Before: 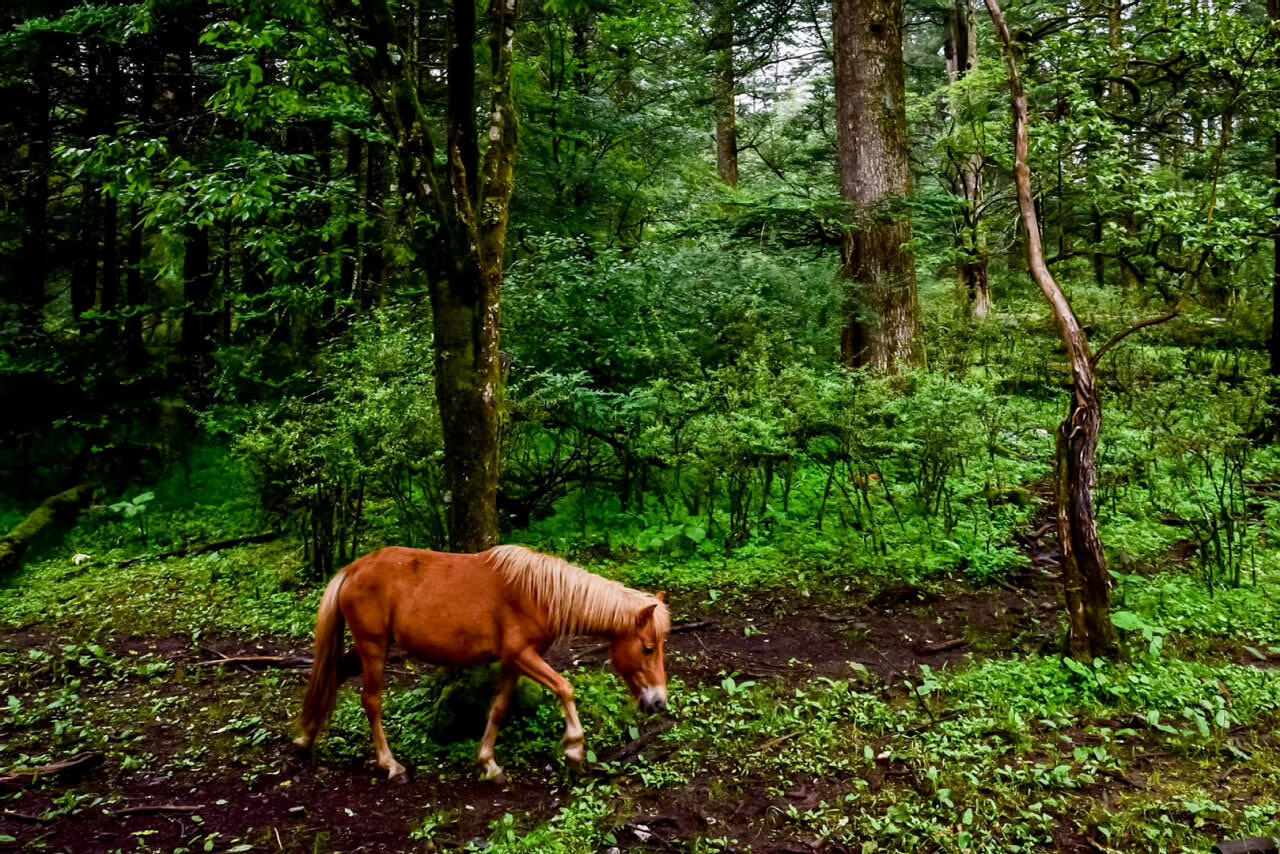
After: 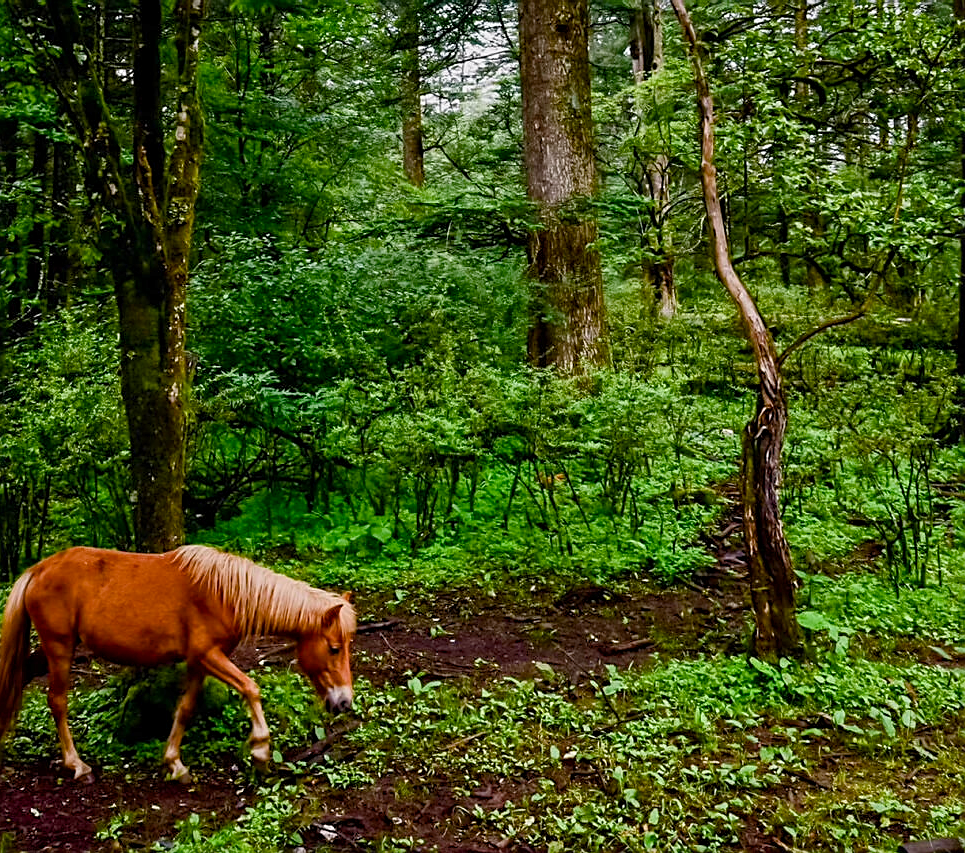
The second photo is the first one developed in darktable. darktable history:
crop and rotate: left 24.6%
color balance rgb: shadows lift › chroma 1%, shadows lift › hue 113°, highlights gain › chroma 0.2%, highlights gain › hue 333°, perceptual saturation grading › global saturation 20%, perceptual saturation grading › highlights -25%, perceptual saturation grading › shadows 25%, contrast -10%
sharpen: on, module defaults
